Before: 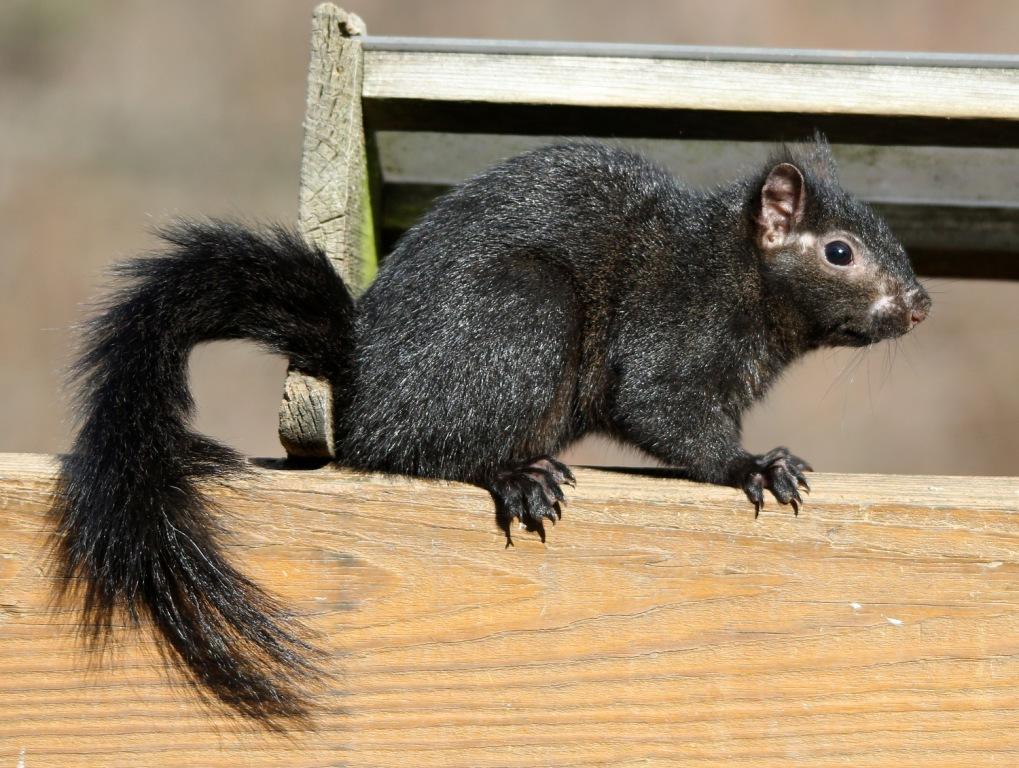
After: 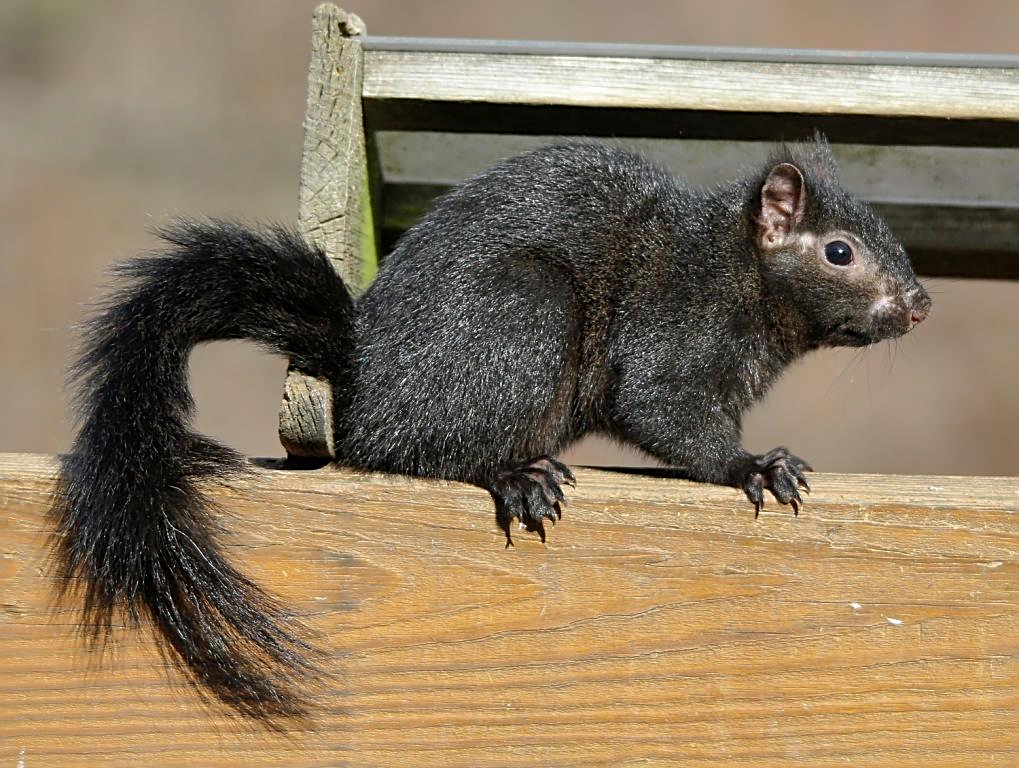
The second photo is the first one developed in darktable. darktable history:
sharpen: on, module defaults
shadows and highlights: shadows 40.12, highlights -60.03
